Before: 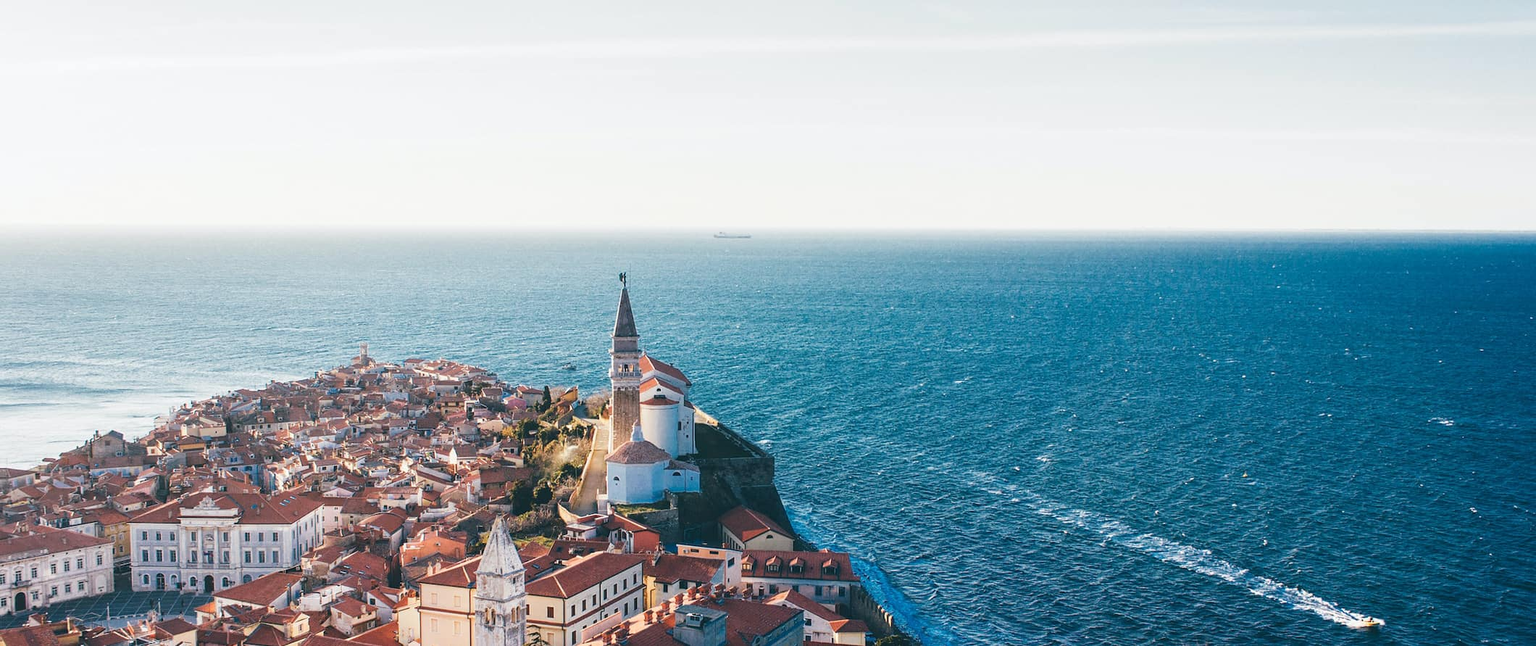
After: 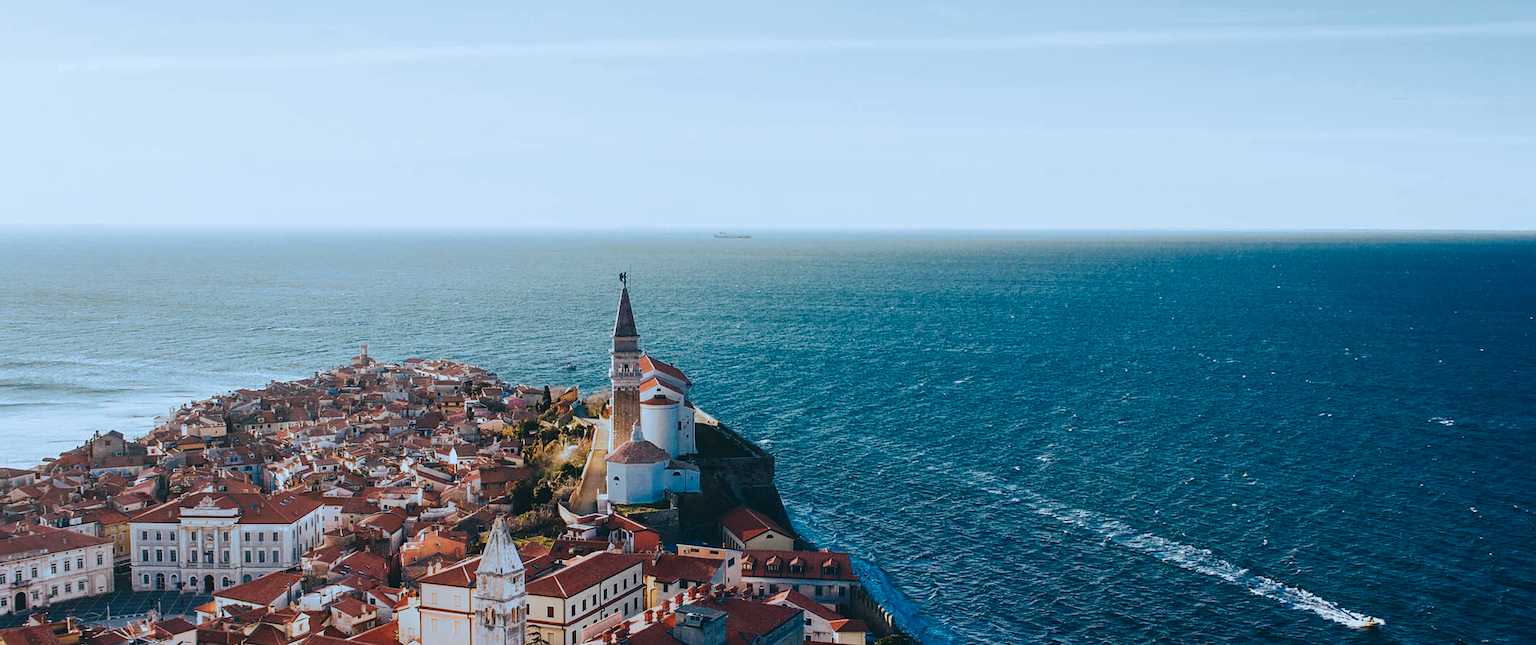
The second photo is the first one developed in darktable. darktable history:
exposure: exposure -0.153 EV, compensate highlight preservation false
contrast brightness saturation: contrast 0.07, brightness -0.13, saturation 0.06
split-toning: shadows › hue 351.18°, shadows › saturation 0.86, highlights › hue 218.82°, highlights › saturation 0.73, balance -19.167
color correction: highlights b* 3
